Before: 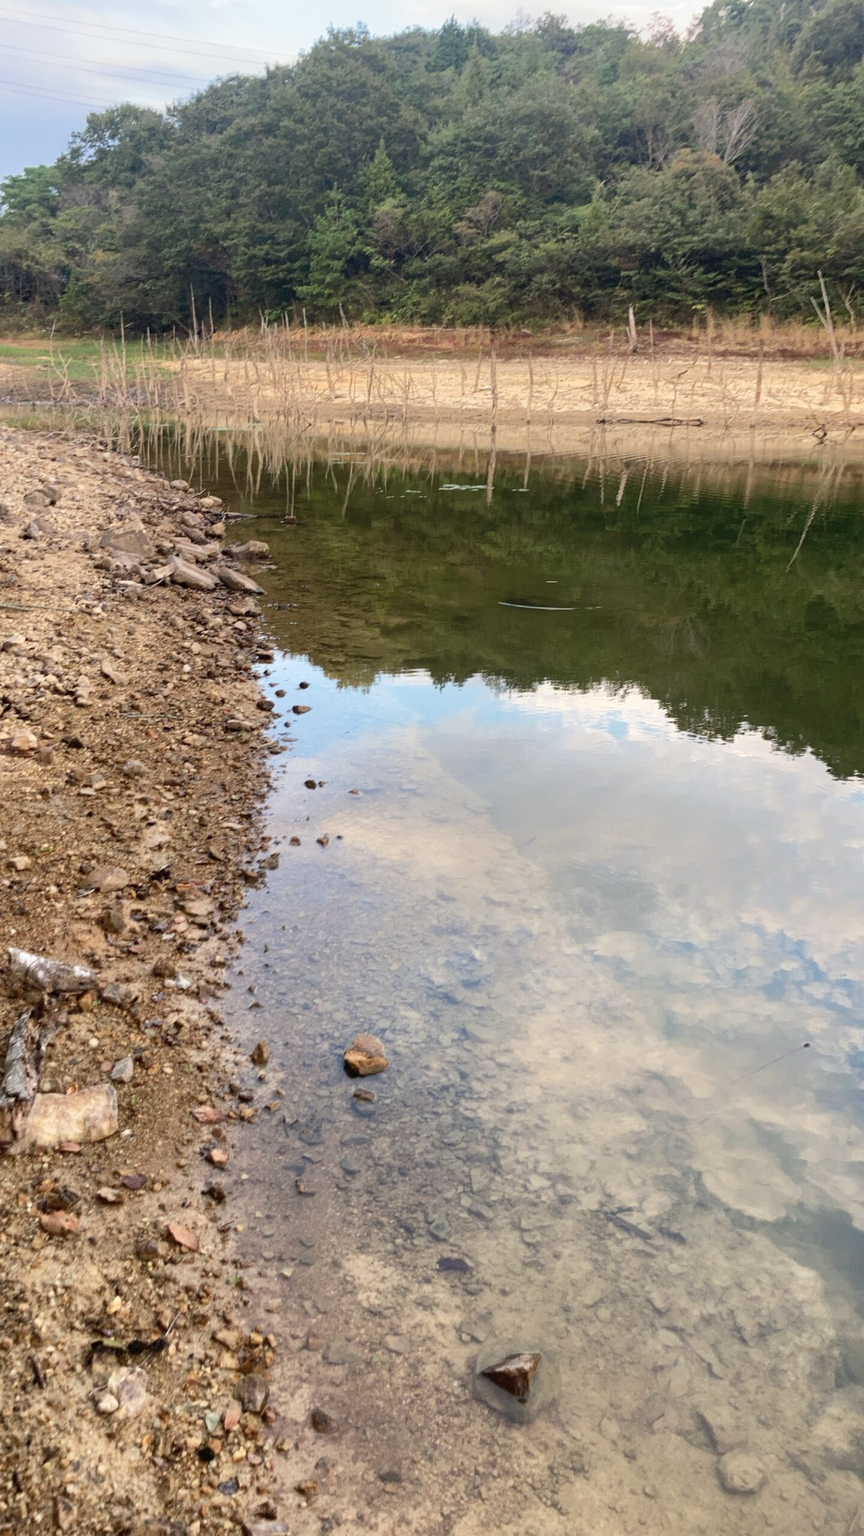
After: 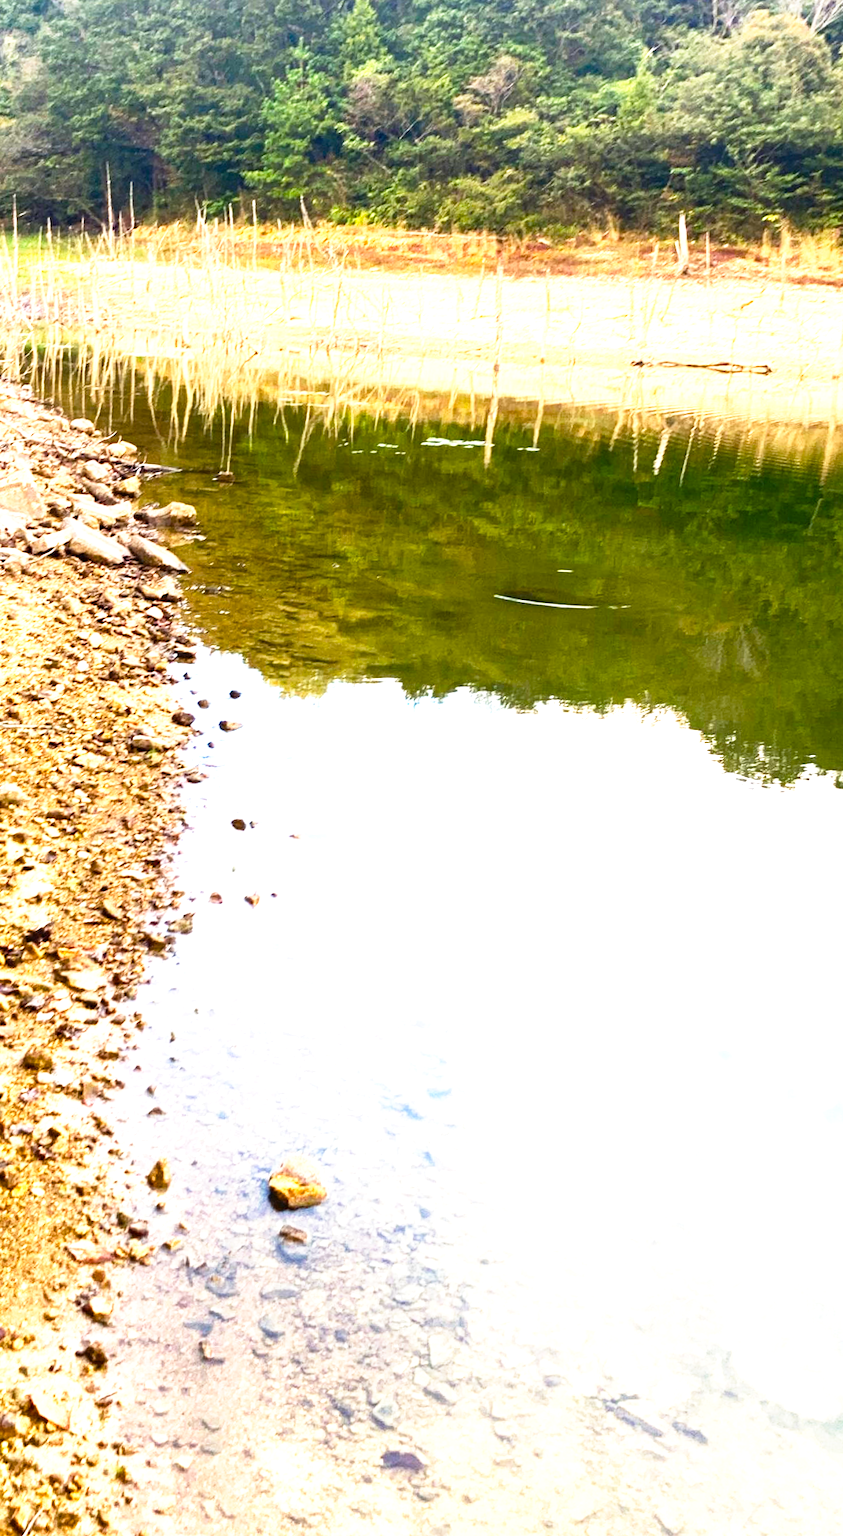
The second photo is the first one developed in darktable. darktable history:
exposure: black level correction 0, exposure 1.173 EV, compensate exposure bias true, compensate highlight preservation false
rotate and perspective: rotation 2.17°, automatic cropping off
crop and rotate: left 17.046%, top 10.659%, right 12.989%, bottom 14.553%
color balance rgb: linear chroma grading › global chroma 9%, perceptual saturation grading › global saturation 36%, perceptual saturation grading › shadows 35%, perceptual brilliance grading › global brilliance 15%, perceptual brilliance grading › shadows -35%, global vibrance 15%
base curve: curves: ch0 [(0, 0) (0.688, 0.865) (1, 1)], preserve colors none
